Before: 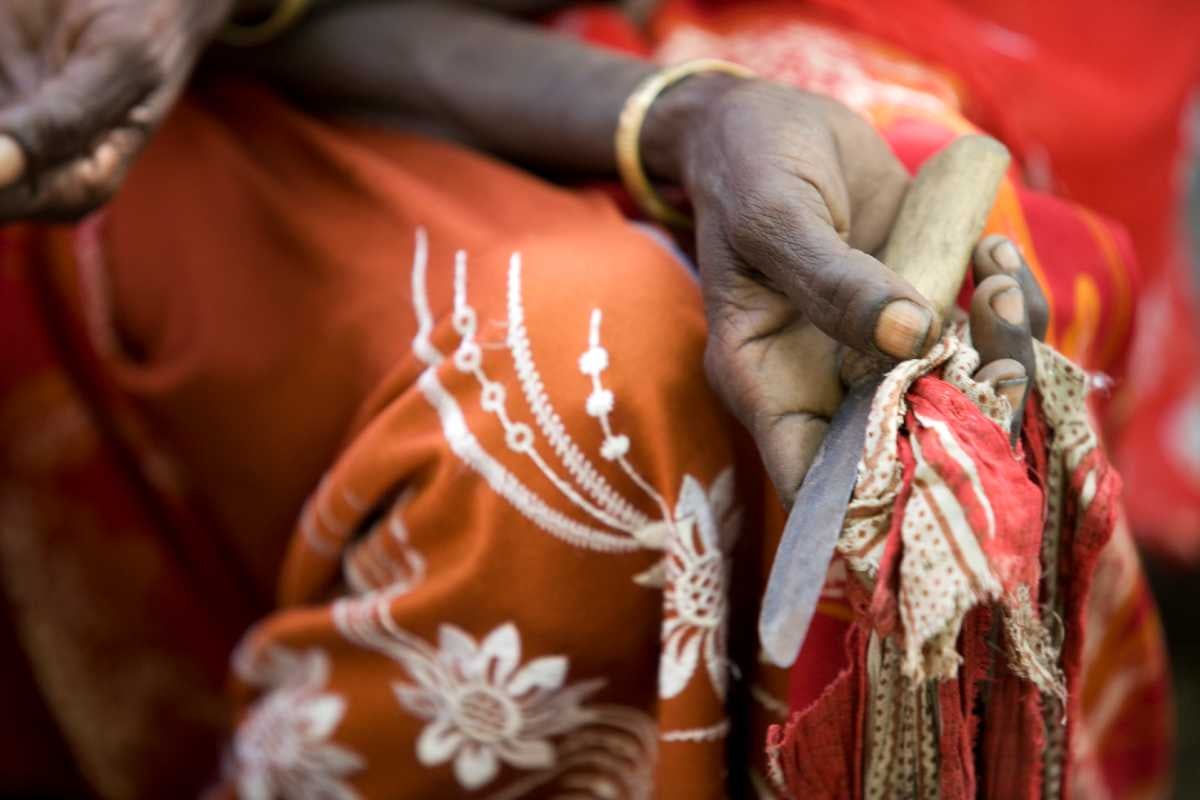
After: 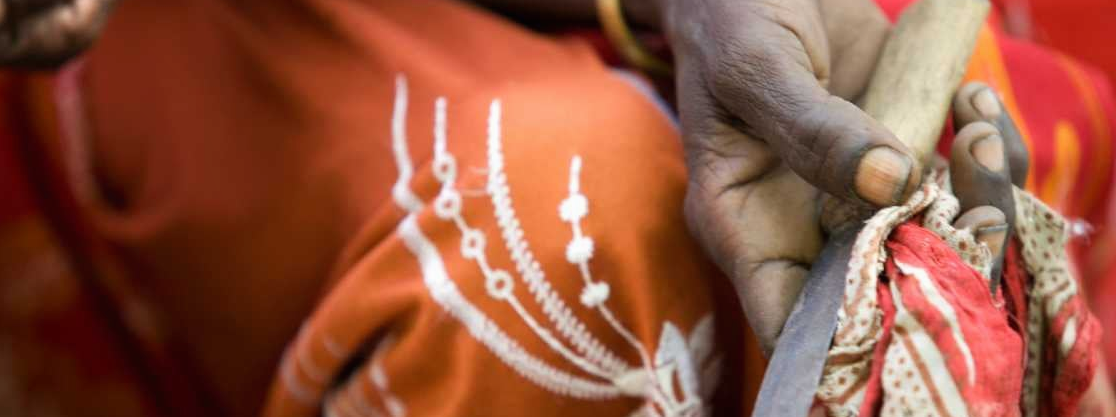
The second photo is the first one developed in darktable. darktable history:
local contrast: mode bilateral grid, contrast 100, coarseness 100, detail 91%, midtone range 0.2
crop: left 1.744%, top 19.225%, right 5.069%, bottom 28.357%
